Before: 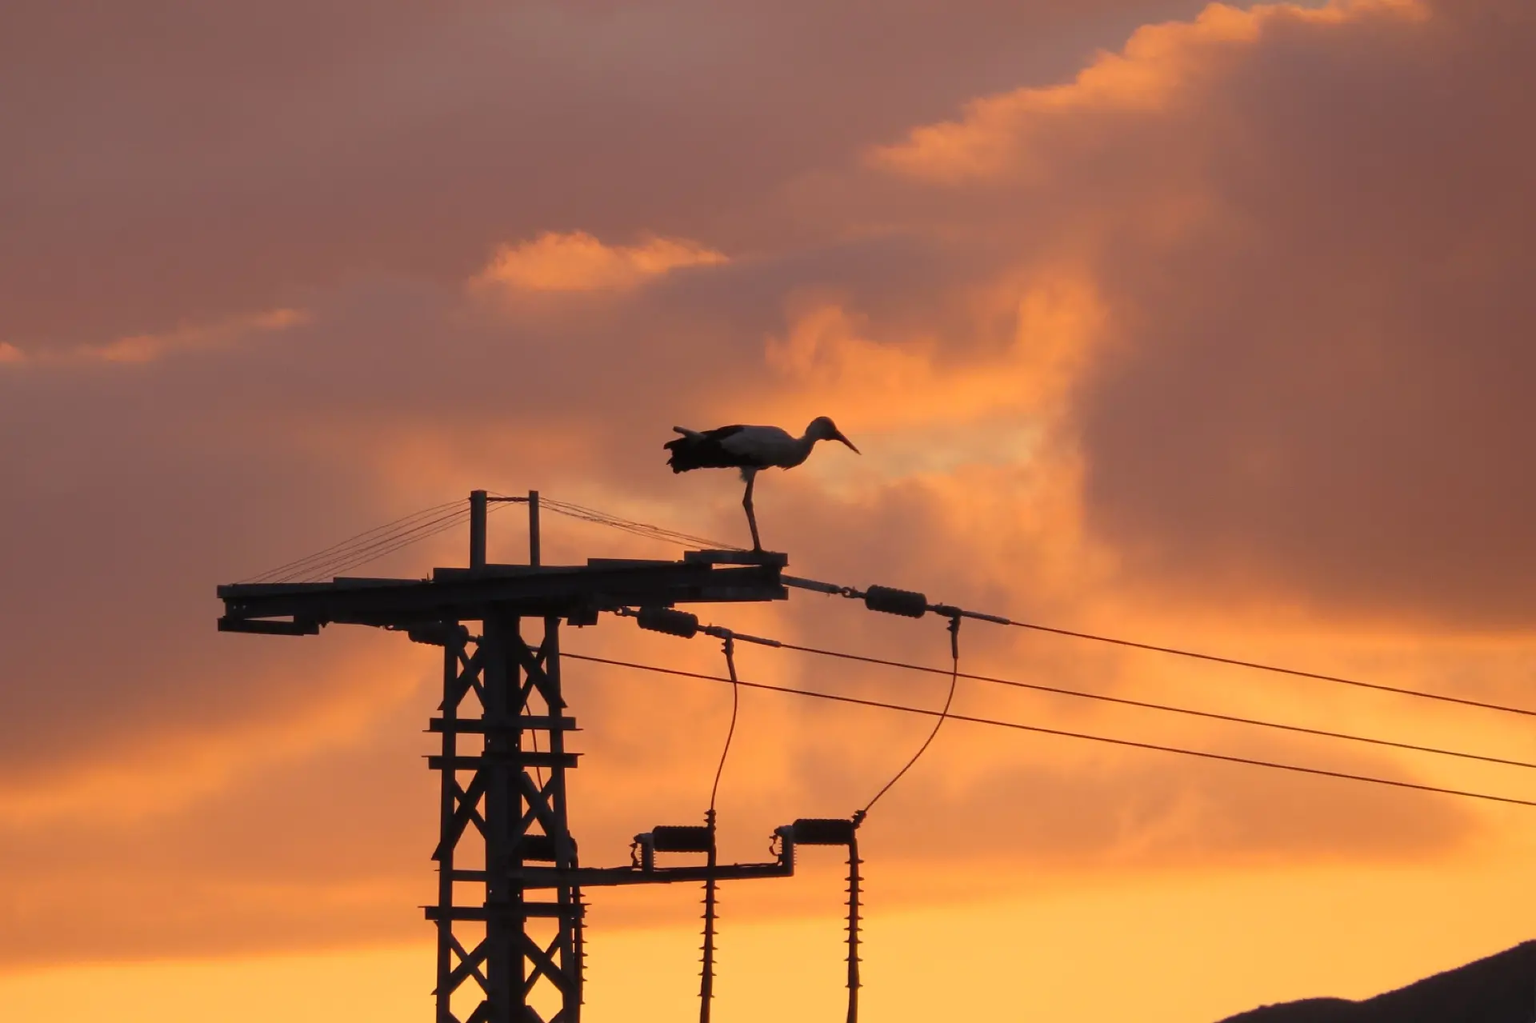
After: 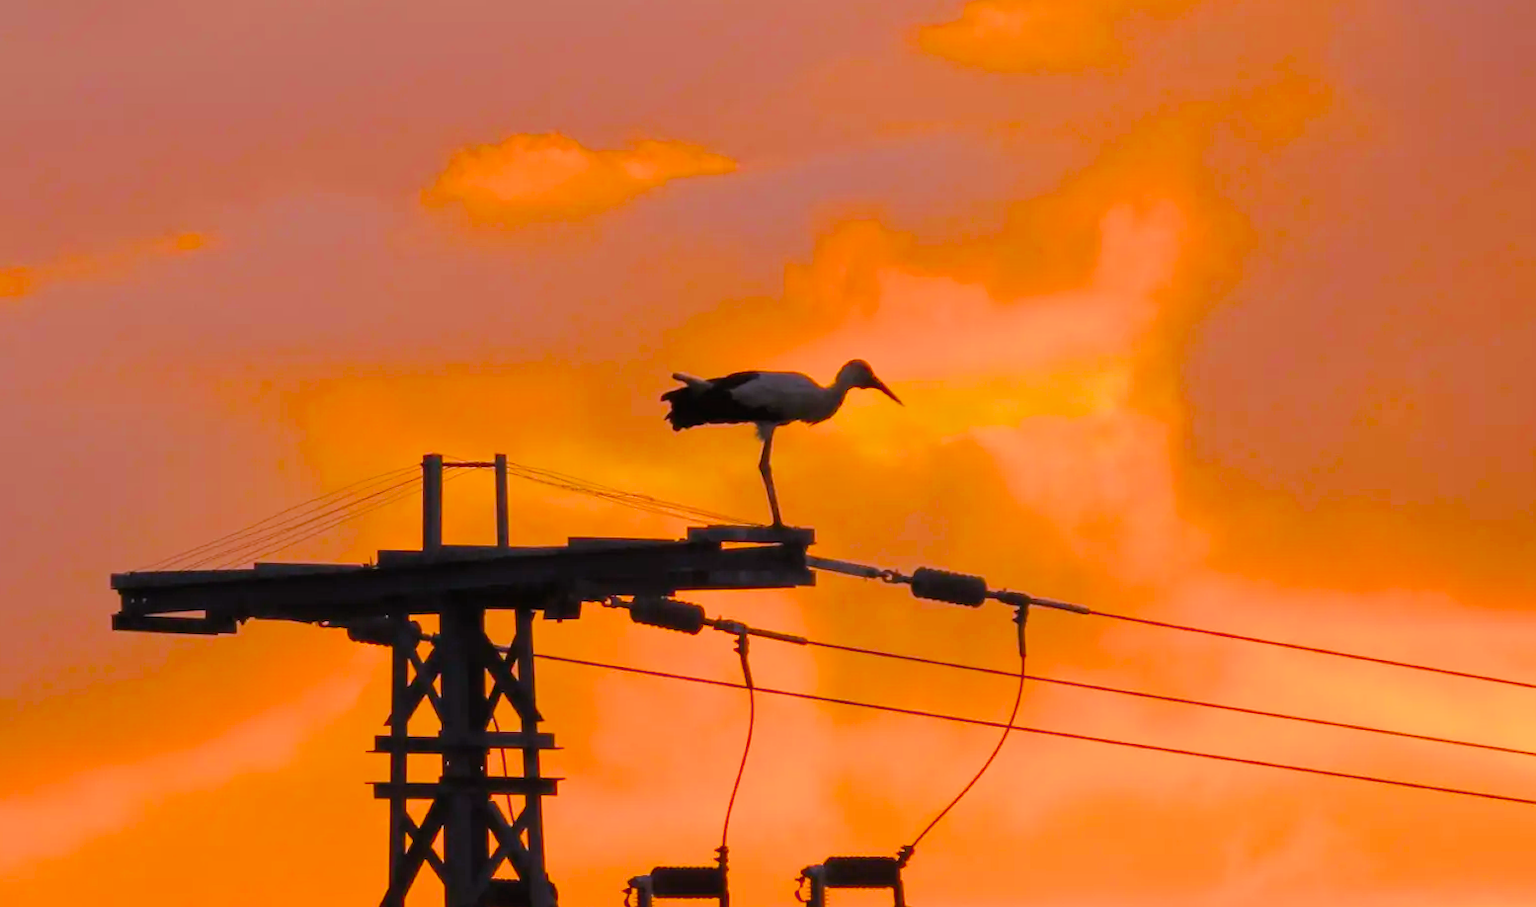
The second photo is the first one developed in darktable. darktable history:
color balance: input saturation 134.34%, contrast -10.04%, contrast fulcrum 19.67%, output saturation 133.51%
crop: left 7.856%, top 11.836%, right 10.12%, bottom 15.387%
exposure: black level correction 0, exposure 0.9 EV, compensate exposure bias true, compensate highlight preservation false
rotate and perspective: rotation -0.45°, automatic cropping original format, crop left 0.008, crop right 0.992, crop top 0.012, crop bottom 0.988
filmic rgb: black relative exposure -7.48 EV, white relative exposure 4.83 EV, hardness 3.4, color science v6 (2022)
